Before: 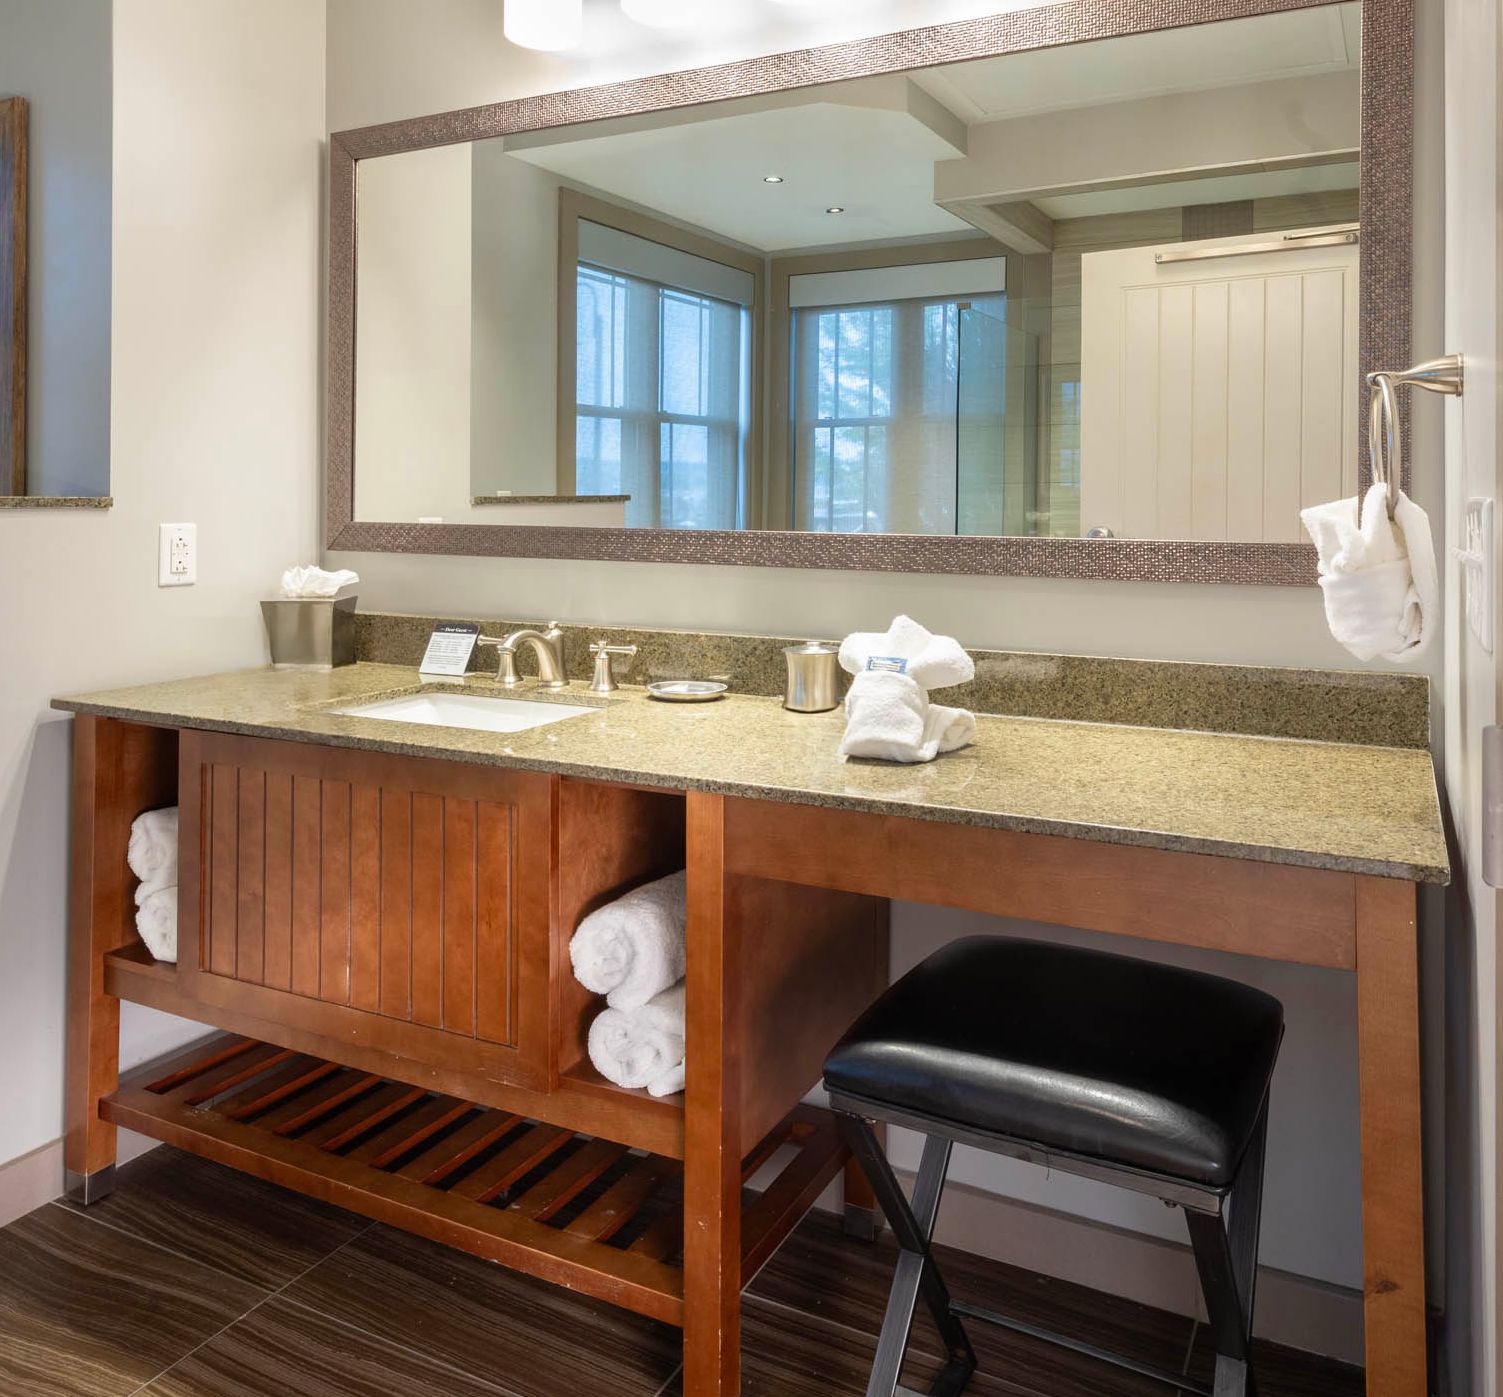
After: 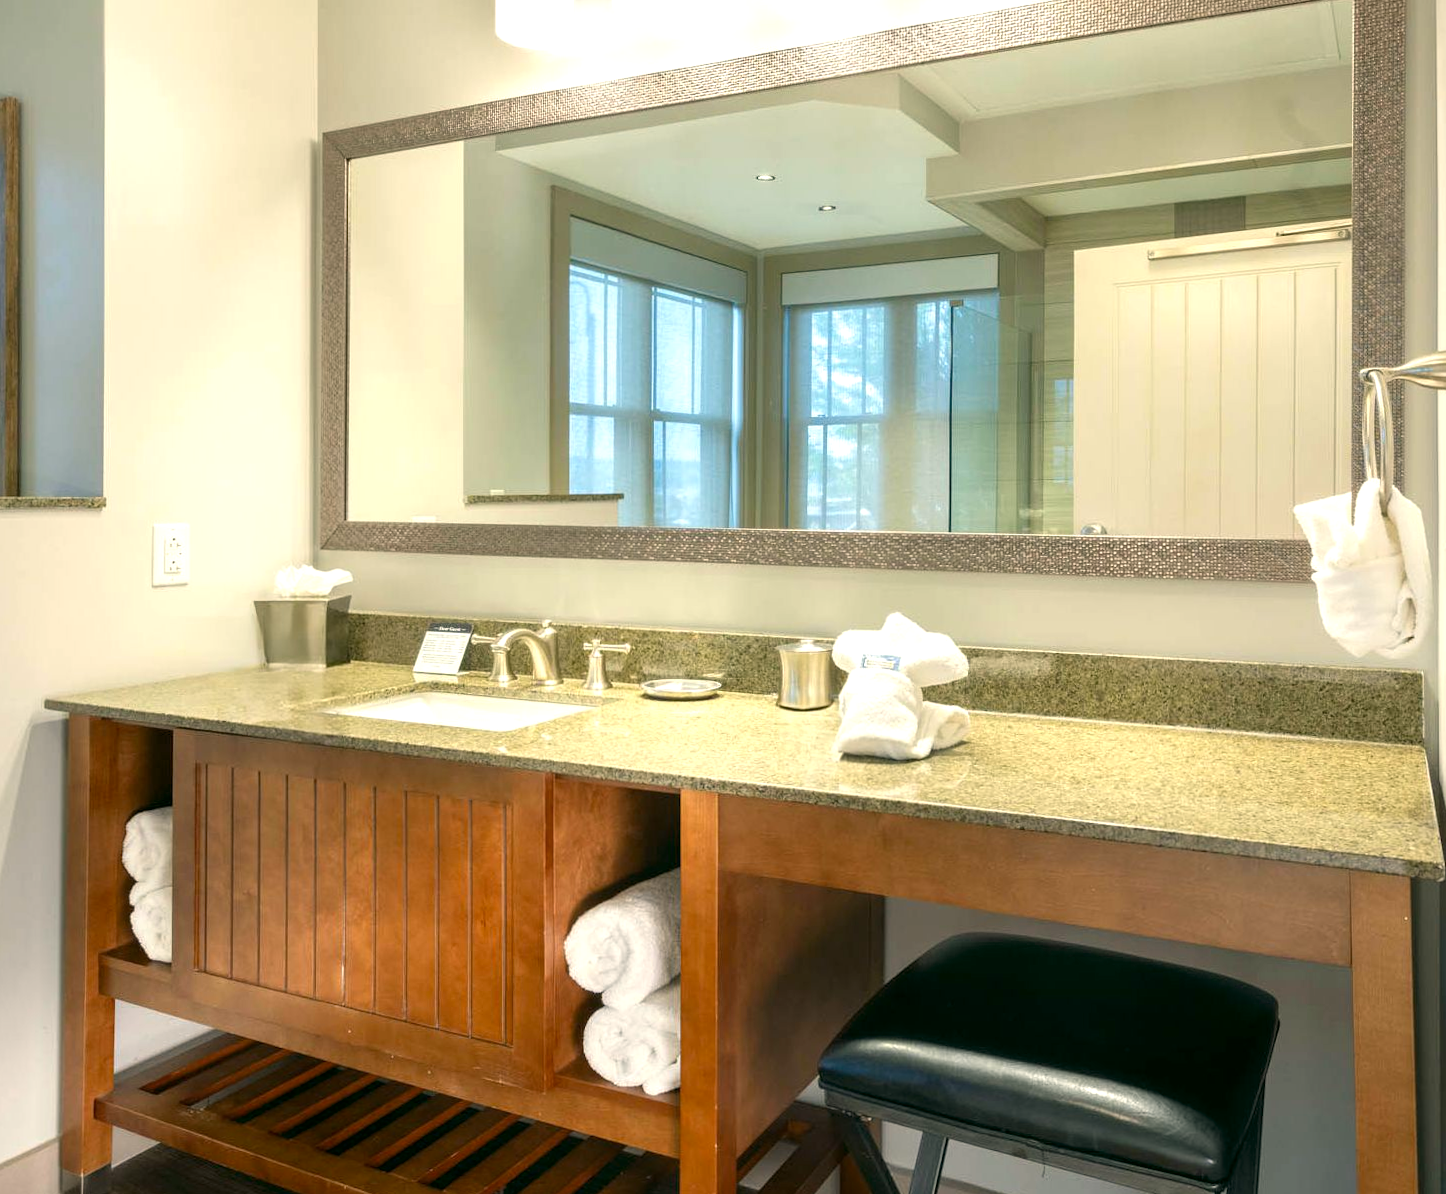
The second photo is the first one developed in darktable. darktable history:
crop and rotate: angle 0.2°, left 0.275%, right 3.127%, bottom 14.18%
exposure: black level correction 0.001, exposure 0.5 EV, compensate exposure bias true, compensate highlight preservation false
color correction: highlights a* -0.482, highlights b* 9.48, shadows a* -9.48, shadows b* 0.803
